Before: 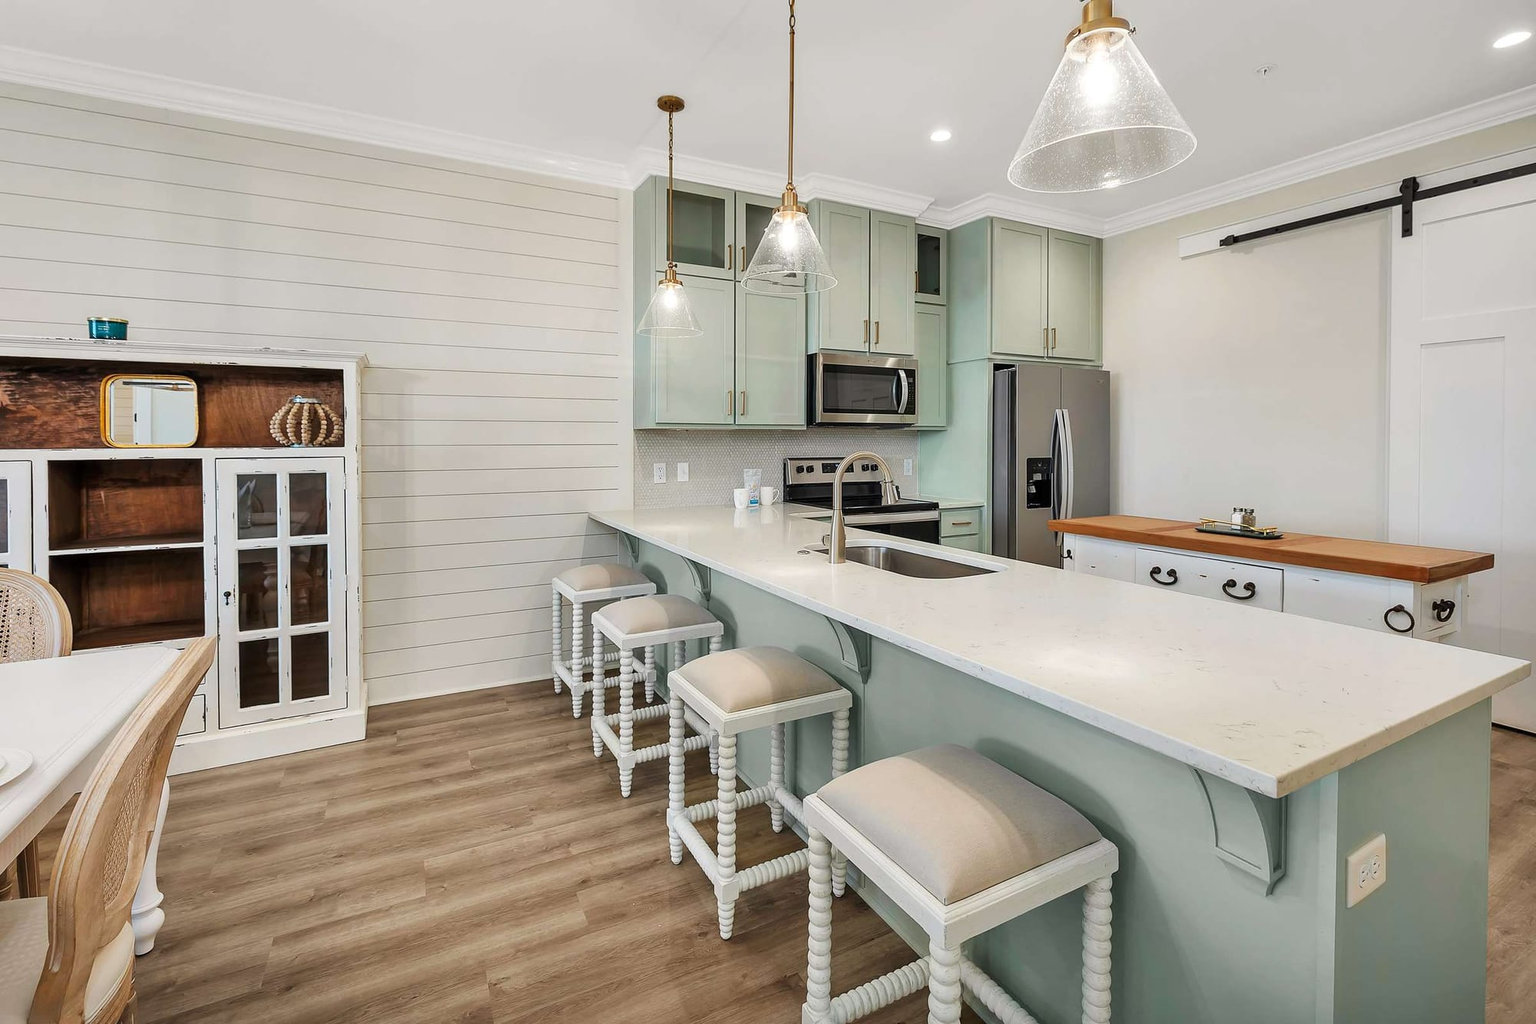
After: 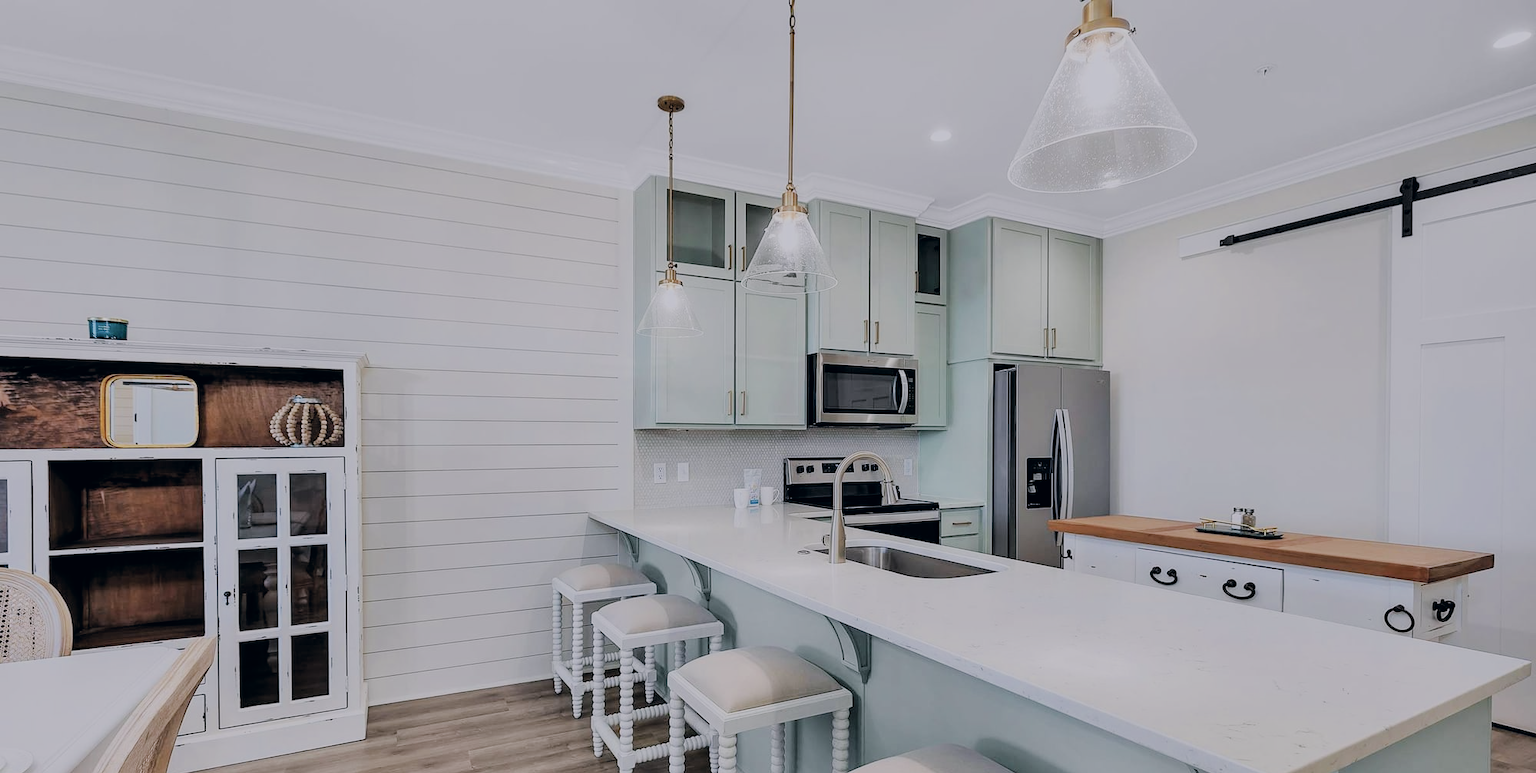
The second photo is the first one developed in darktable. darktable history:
filmic rgb: black relative exposure -6.16 EV, white relative exposure 6.95 EV, threshold 3.03 EV, hardness 2.24, iterations of high-quality reconstruction 0, enable highlight reconstruction true
color calibration: illuminant as shot in camera, x 0.37, y 0.382, temperature 4317.83 K
crop: bottom 24.409%
color correction: highlights a* 2.85, highlights b* 5.02, shadows a* -2.41, shadows b* -4.84, saturation 0.793
